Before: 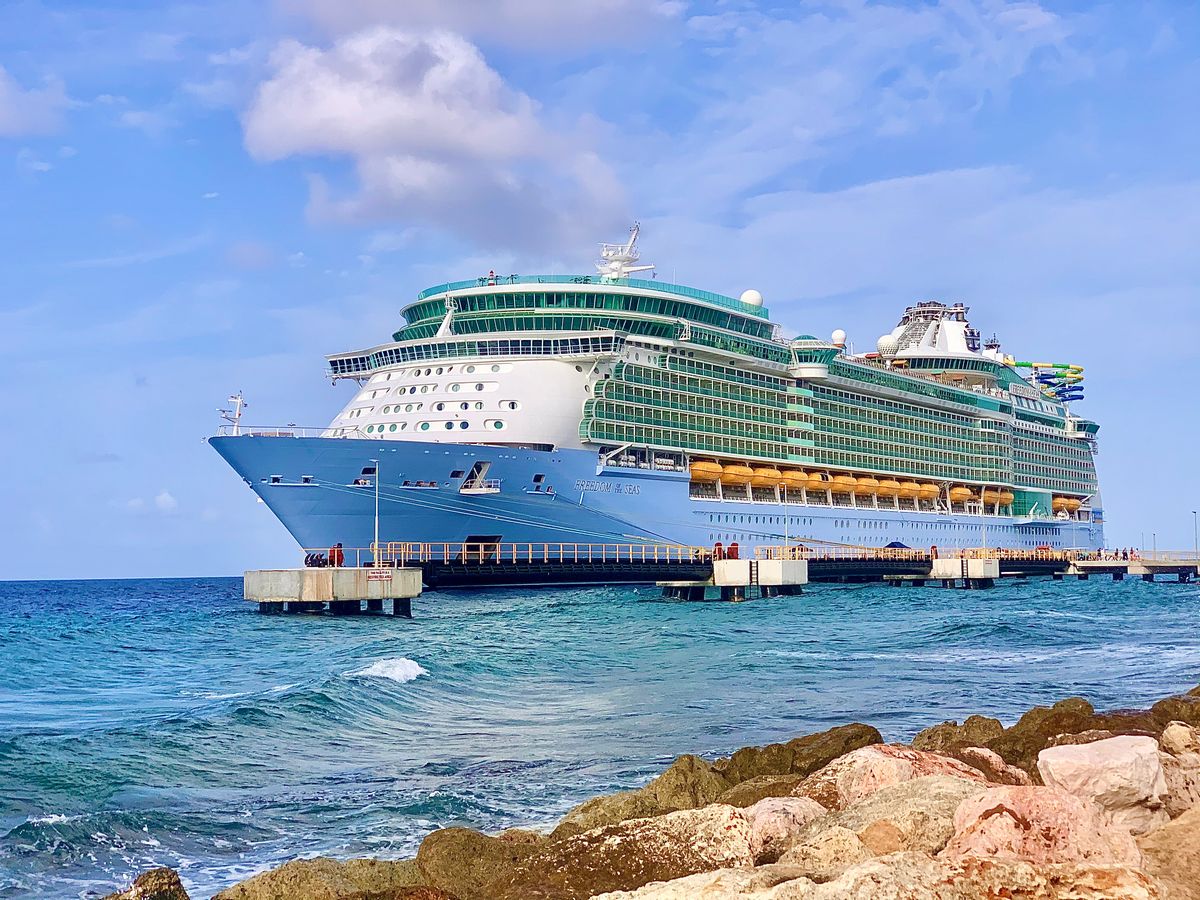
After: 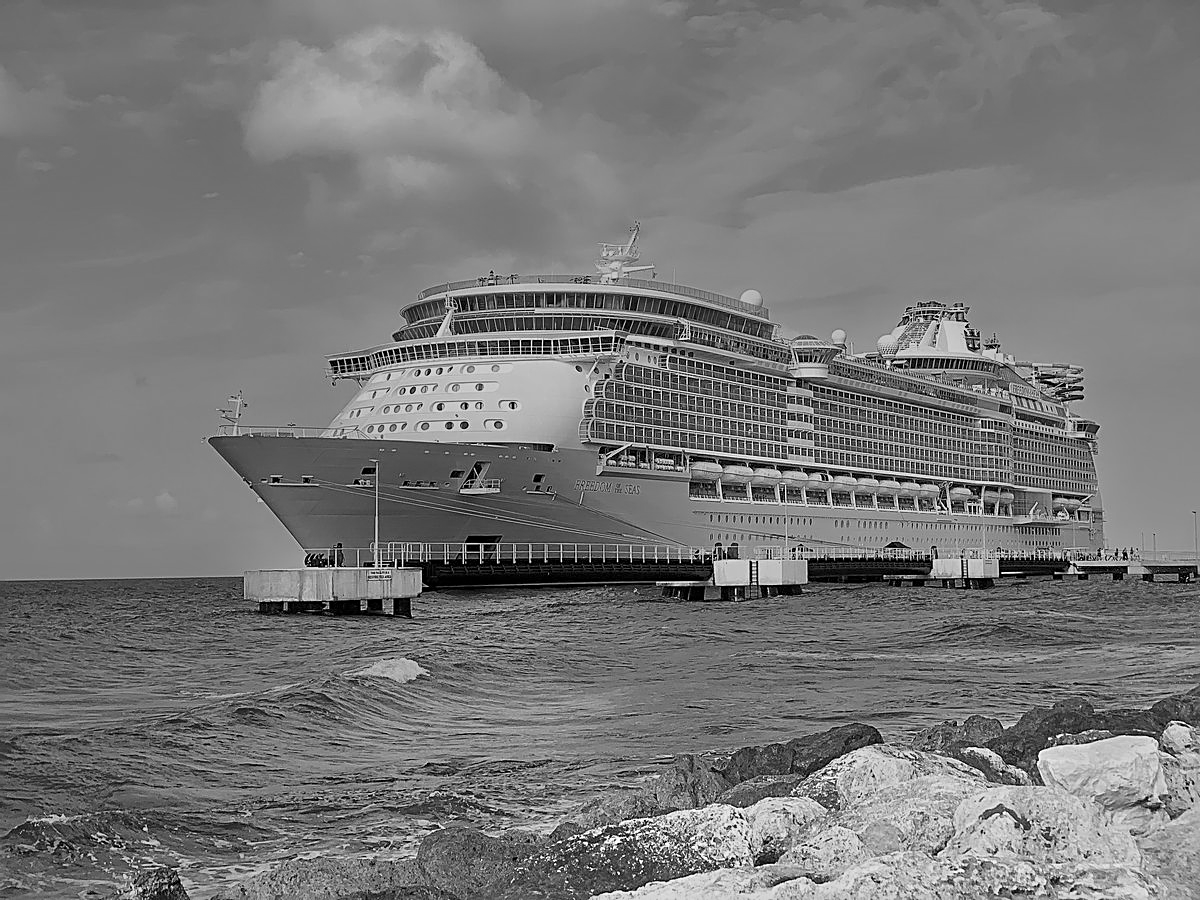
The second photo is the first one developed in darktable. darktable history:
color correction: highlights a* -12.64, highlights b* -18.1, saturation 0.7
monochrome: a 79.32, b 81.83, size 1.1
sharpen: on, module defaults
exposure: black level correction 0.001, exposure 0.5 EV, compensate exposure bias true, compensate highlight preservation false
